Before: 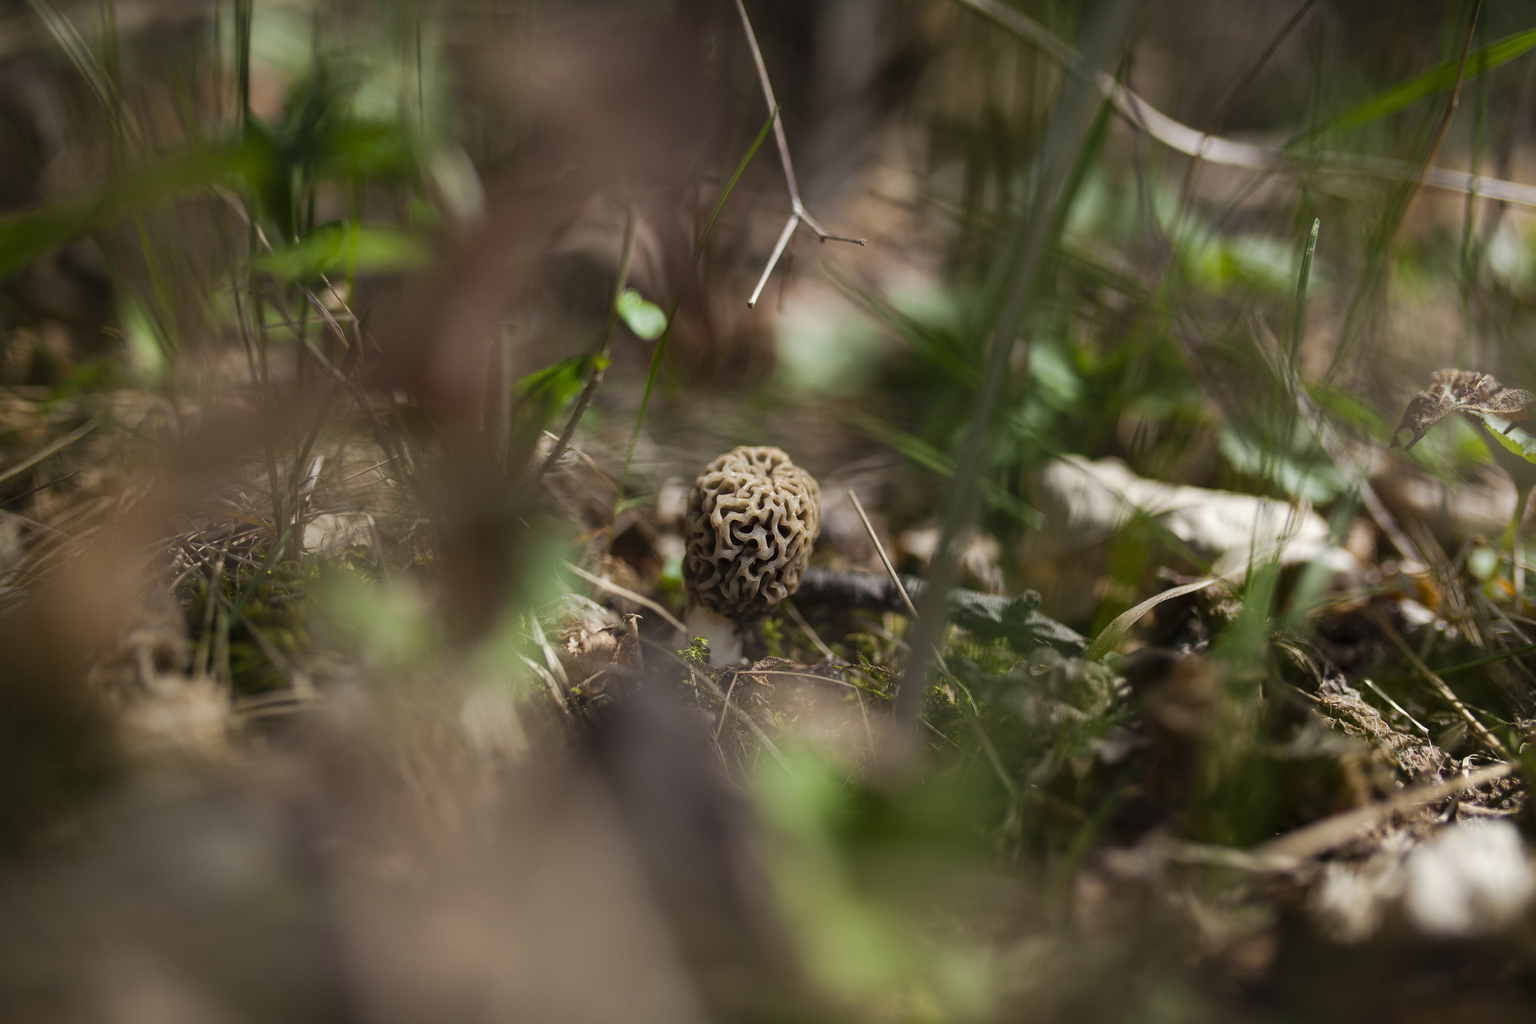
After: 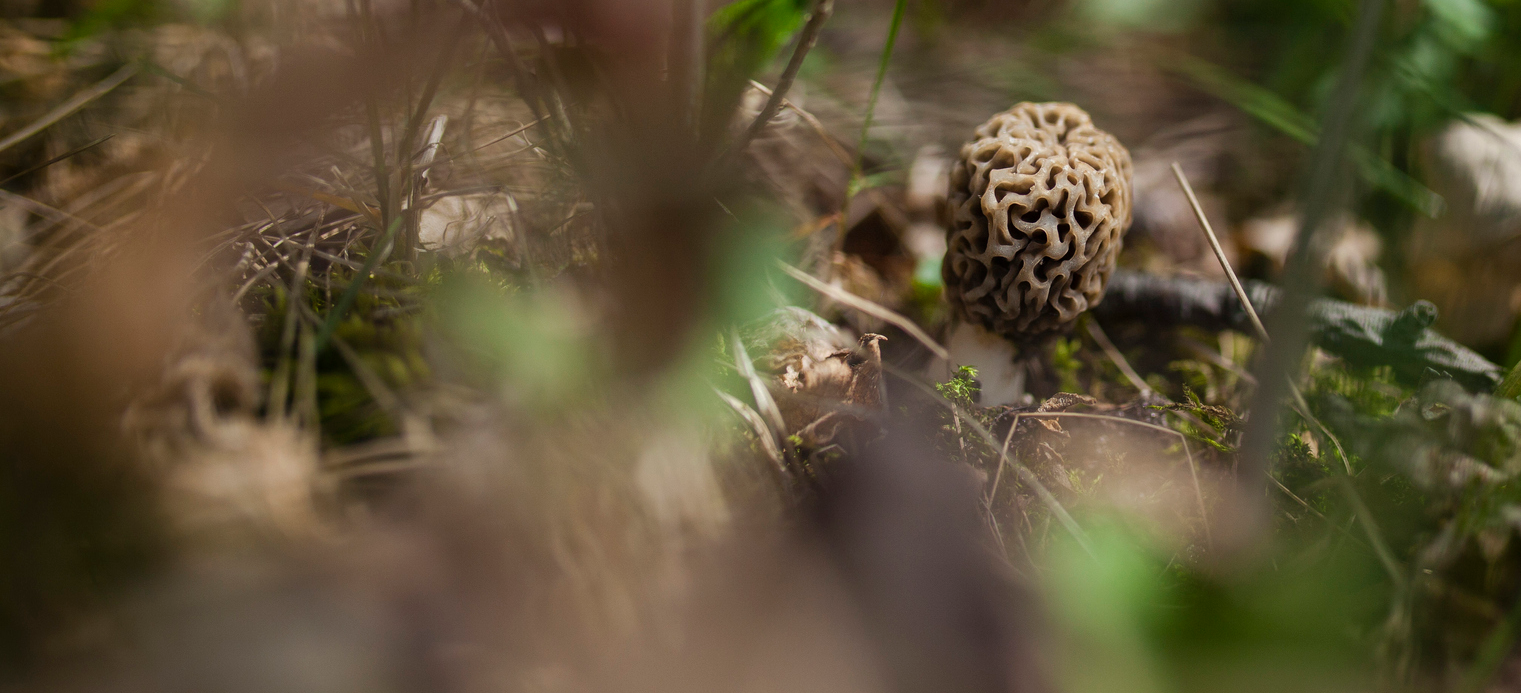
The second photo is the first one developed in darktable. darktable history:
crop: top 36.413%, right 28.288%, bottom 14.507%
